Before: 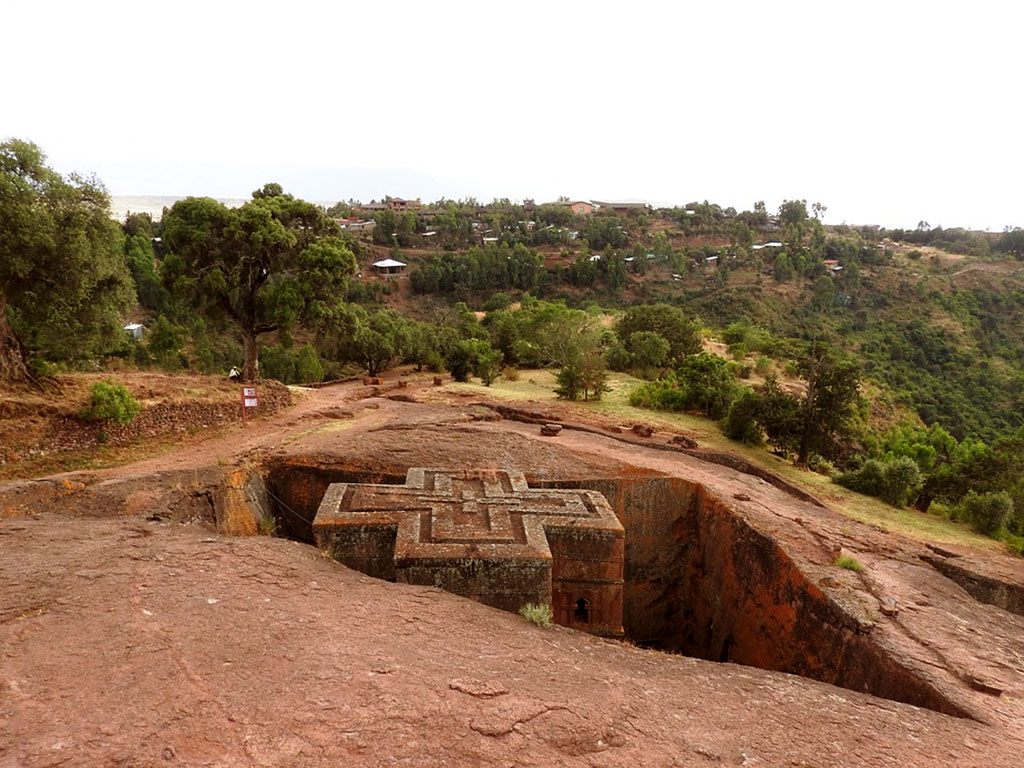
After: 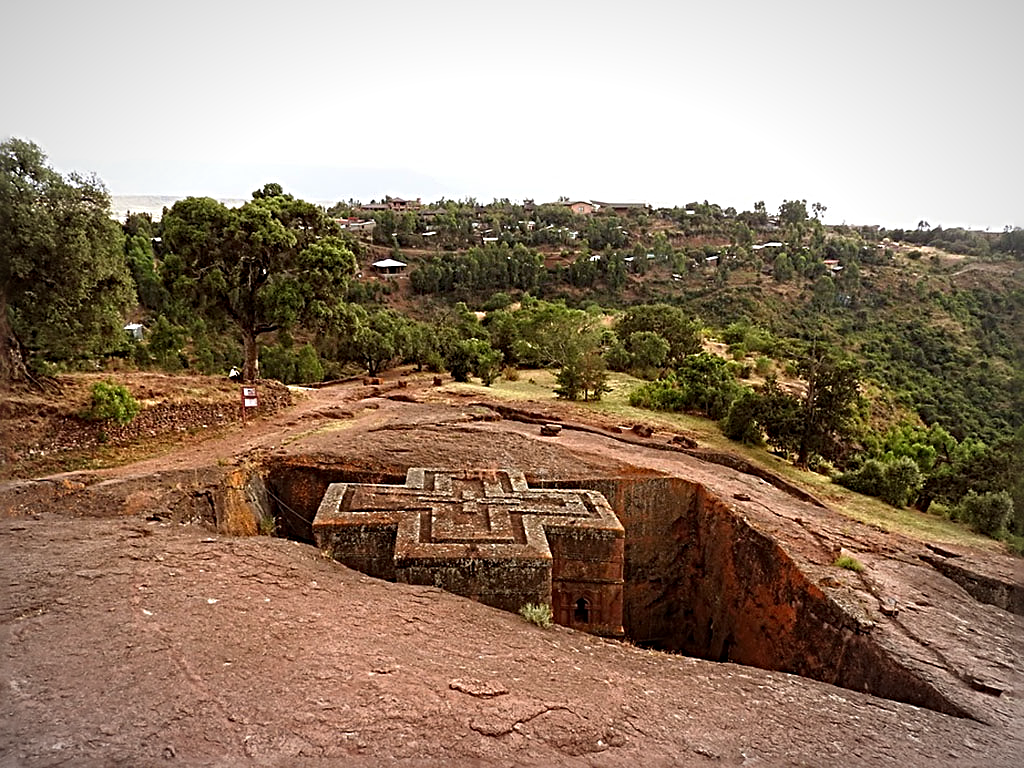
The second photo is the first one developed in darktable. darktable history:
vignetting: fall-off radius 68.82%, brightness -0.452, saturation -0.691, automatic ratio true
sharpen: radius 3.707, amount 0.938
